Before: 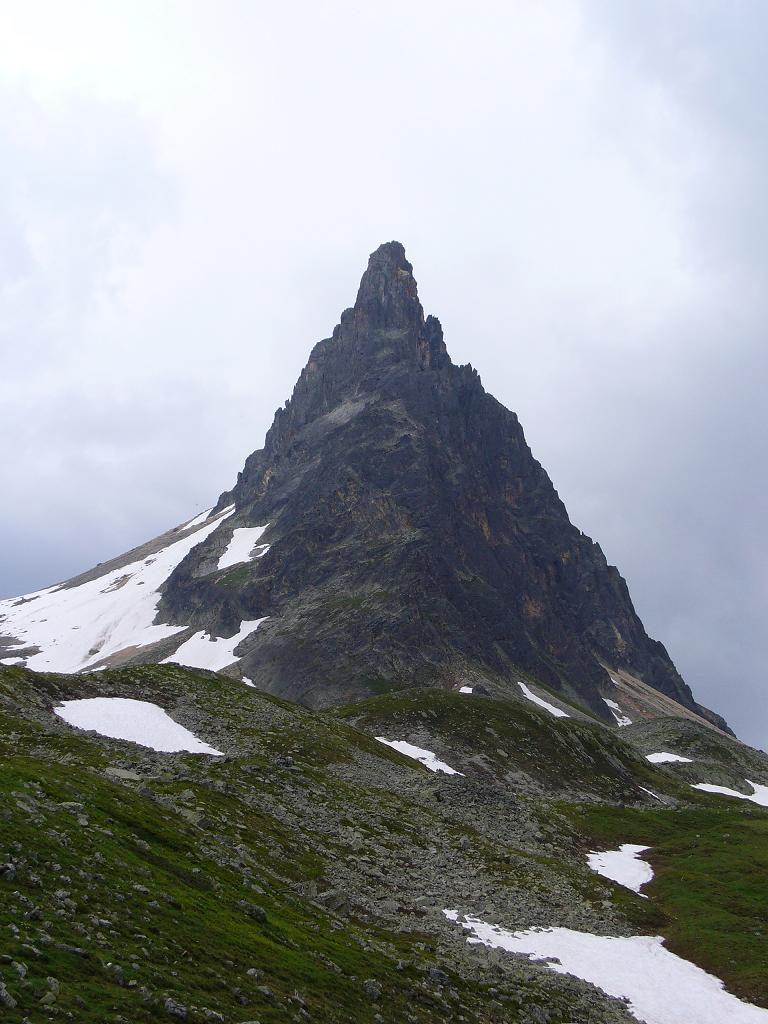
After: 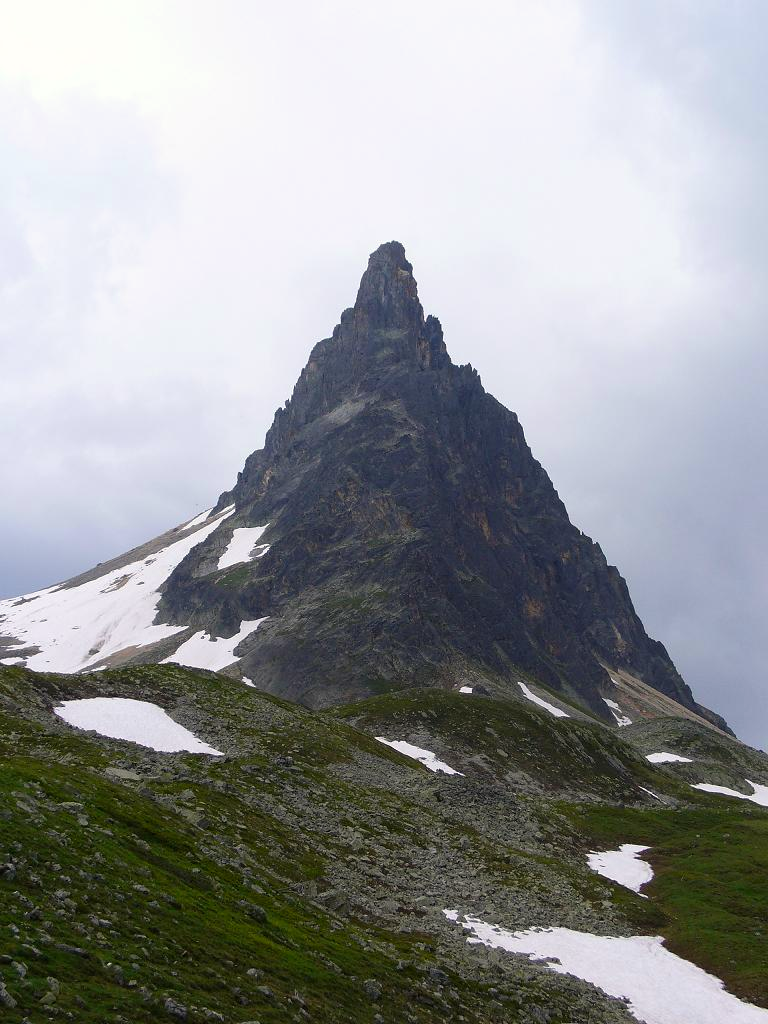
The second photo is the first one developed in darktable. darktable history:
color correction: highlights a* 0.656, highlights b* 2.82, saturation 1.09
